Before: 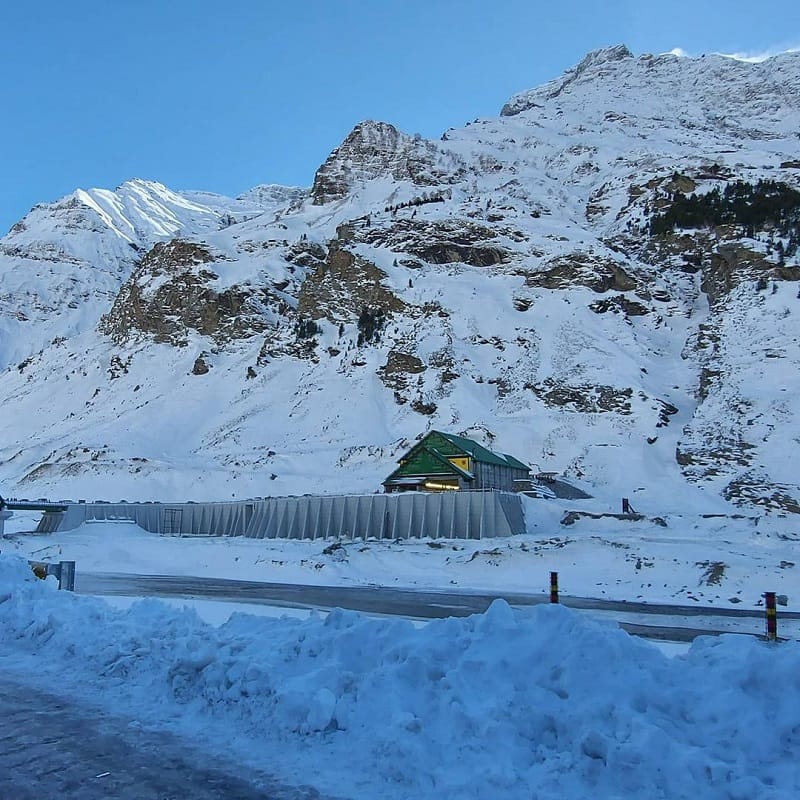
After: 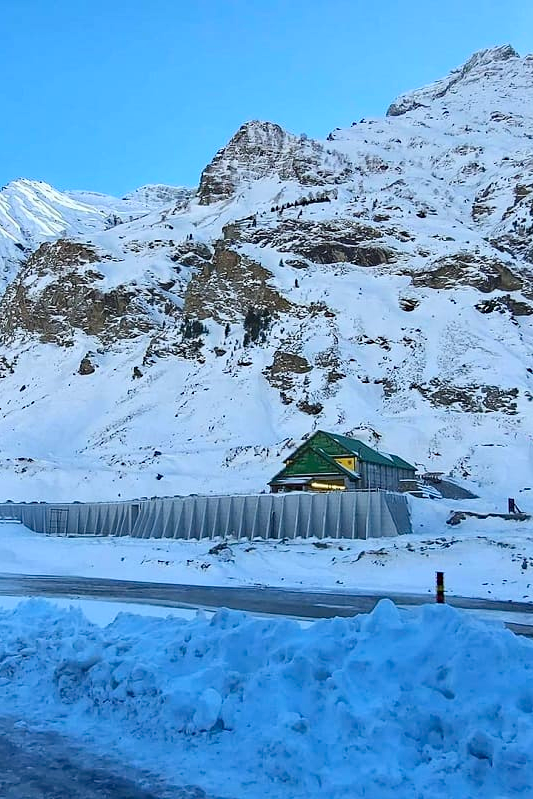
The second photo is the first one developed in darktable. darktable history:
haze removal: compatibility mode true, adaptive false
exposure: exposure -0.059 EV, compensate highlight preservation false
crop and rotate: left 14.346%, right 18.942%
contrast brightness saturation: contrast 0.204, brightness 0.168, saturation 0.229
